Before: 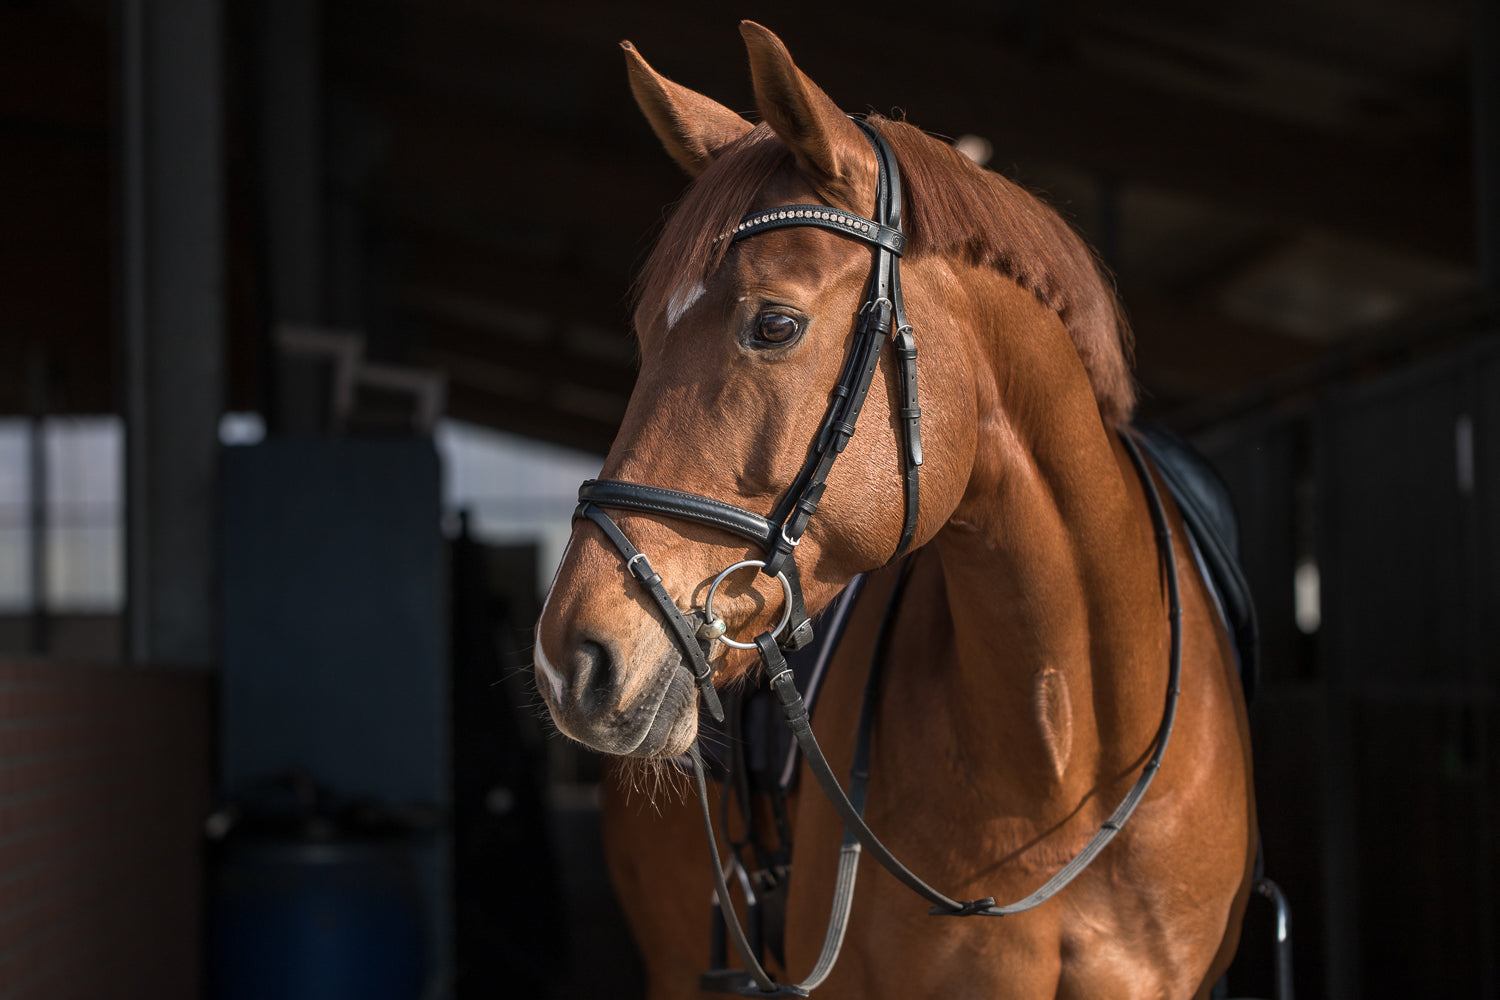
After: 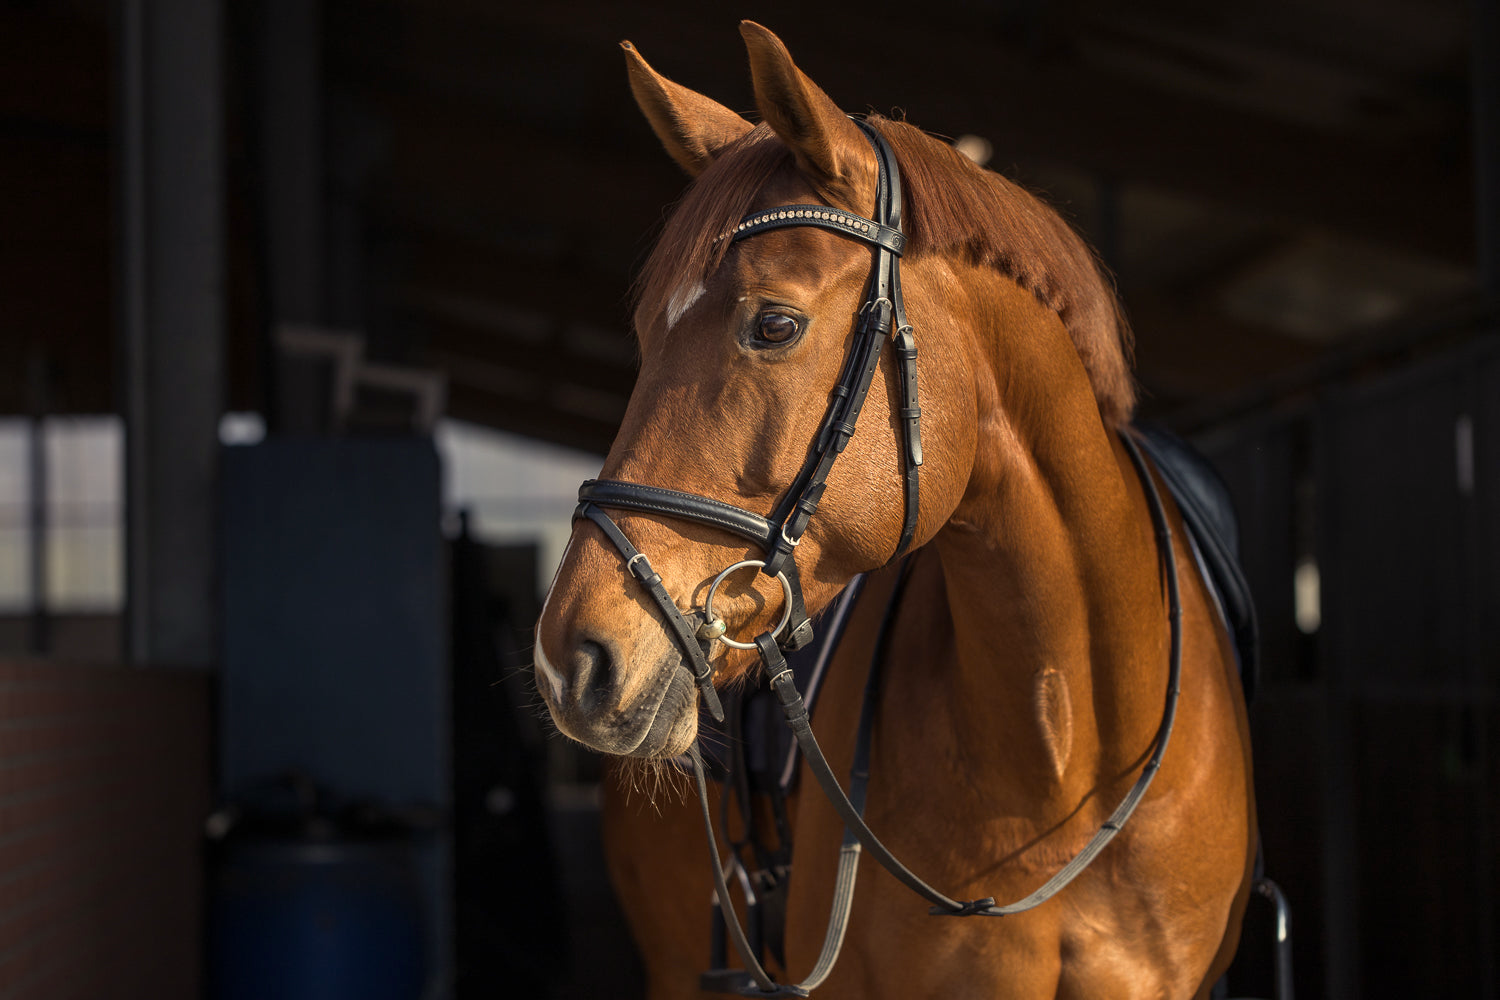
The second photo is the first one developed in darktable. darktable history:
color balance rgb: shadows lift › chroma 2.948%, shadows lift › hue 278.36°, perceptual saturation grading › global saturation 0.892%, global vibrance 15.108%
color correction: highlights a* 1.47, highlights b* 17.64
